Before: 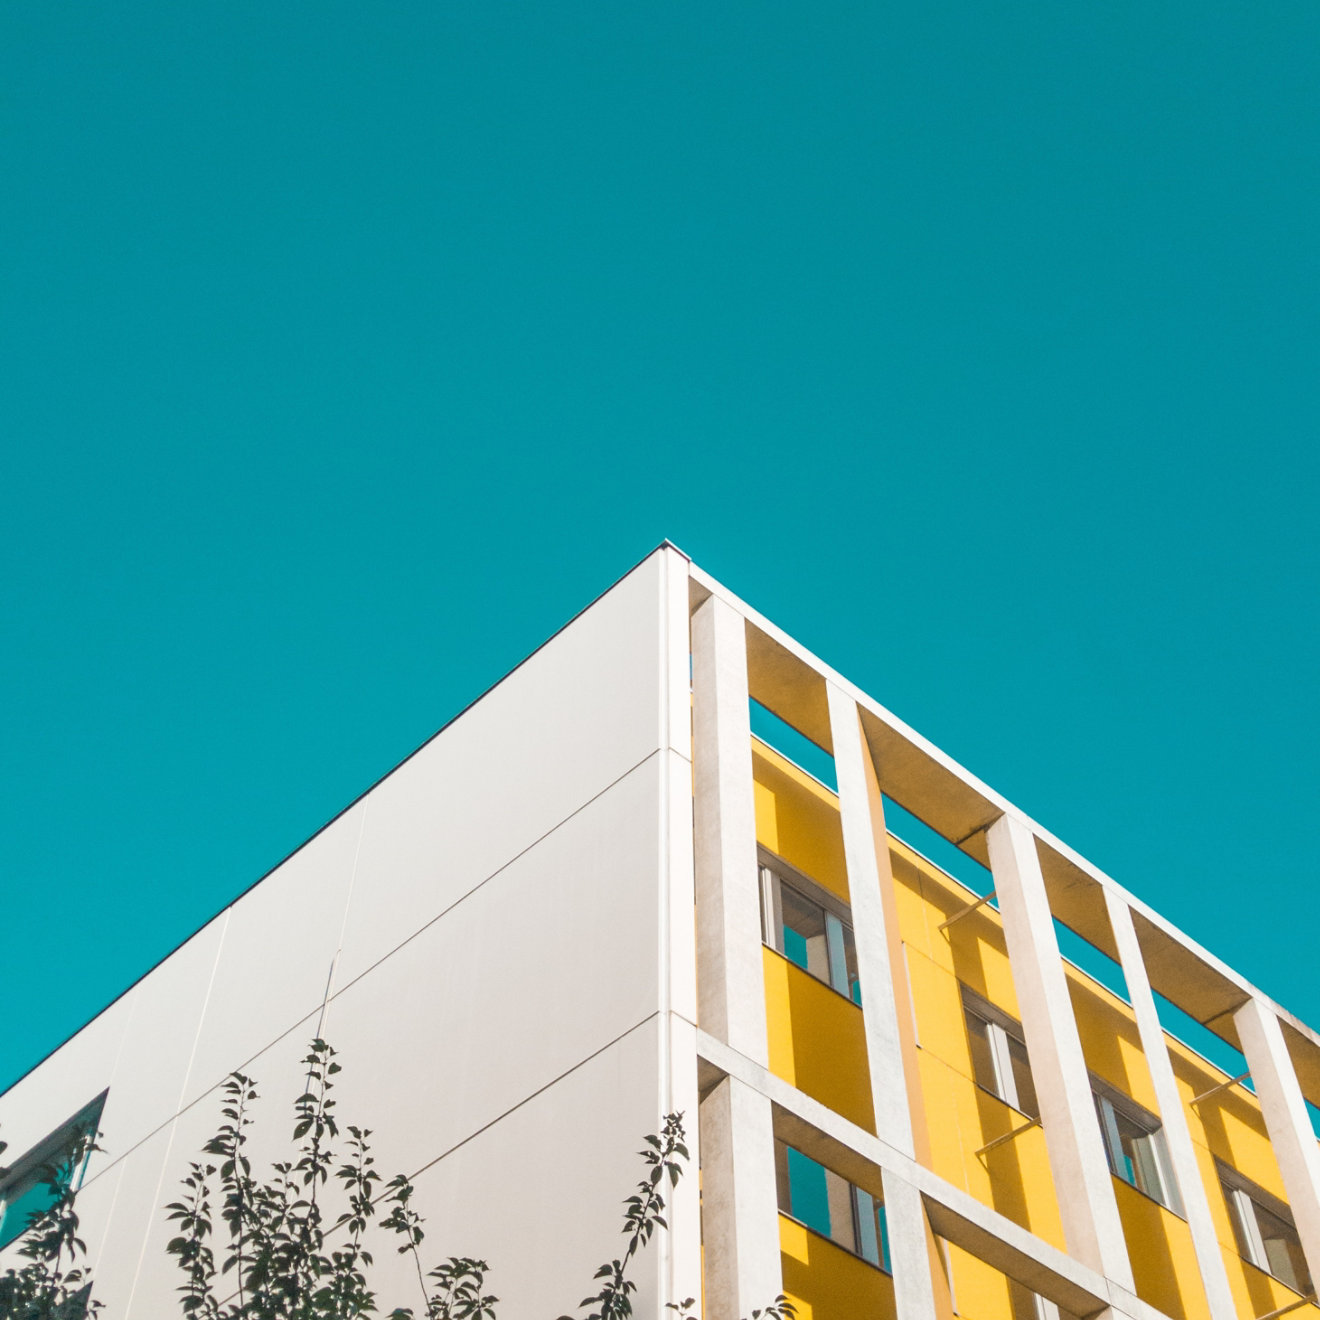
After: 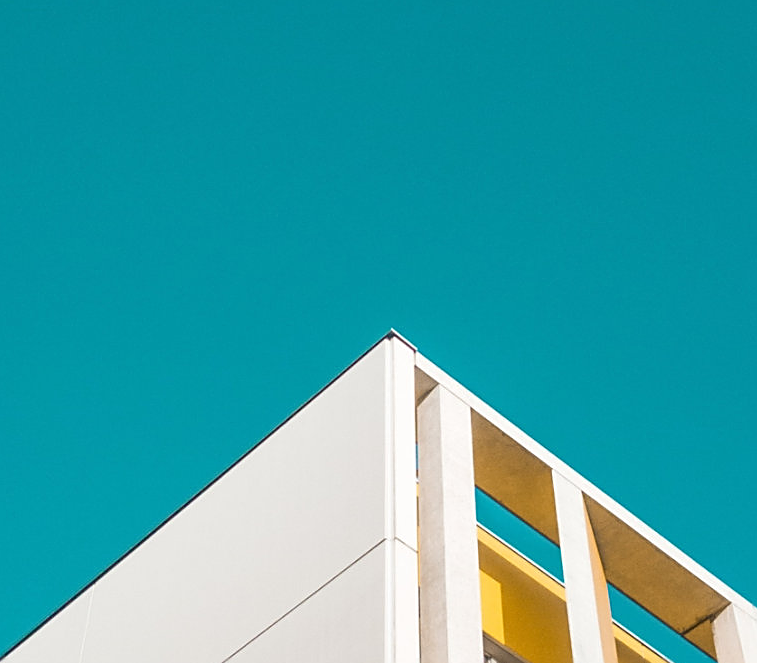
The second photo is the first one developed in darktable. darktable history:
sharpen: on, module defaults
crop: left 20.818%, top 15.951%, right 21.794%, bottom 33.774%
